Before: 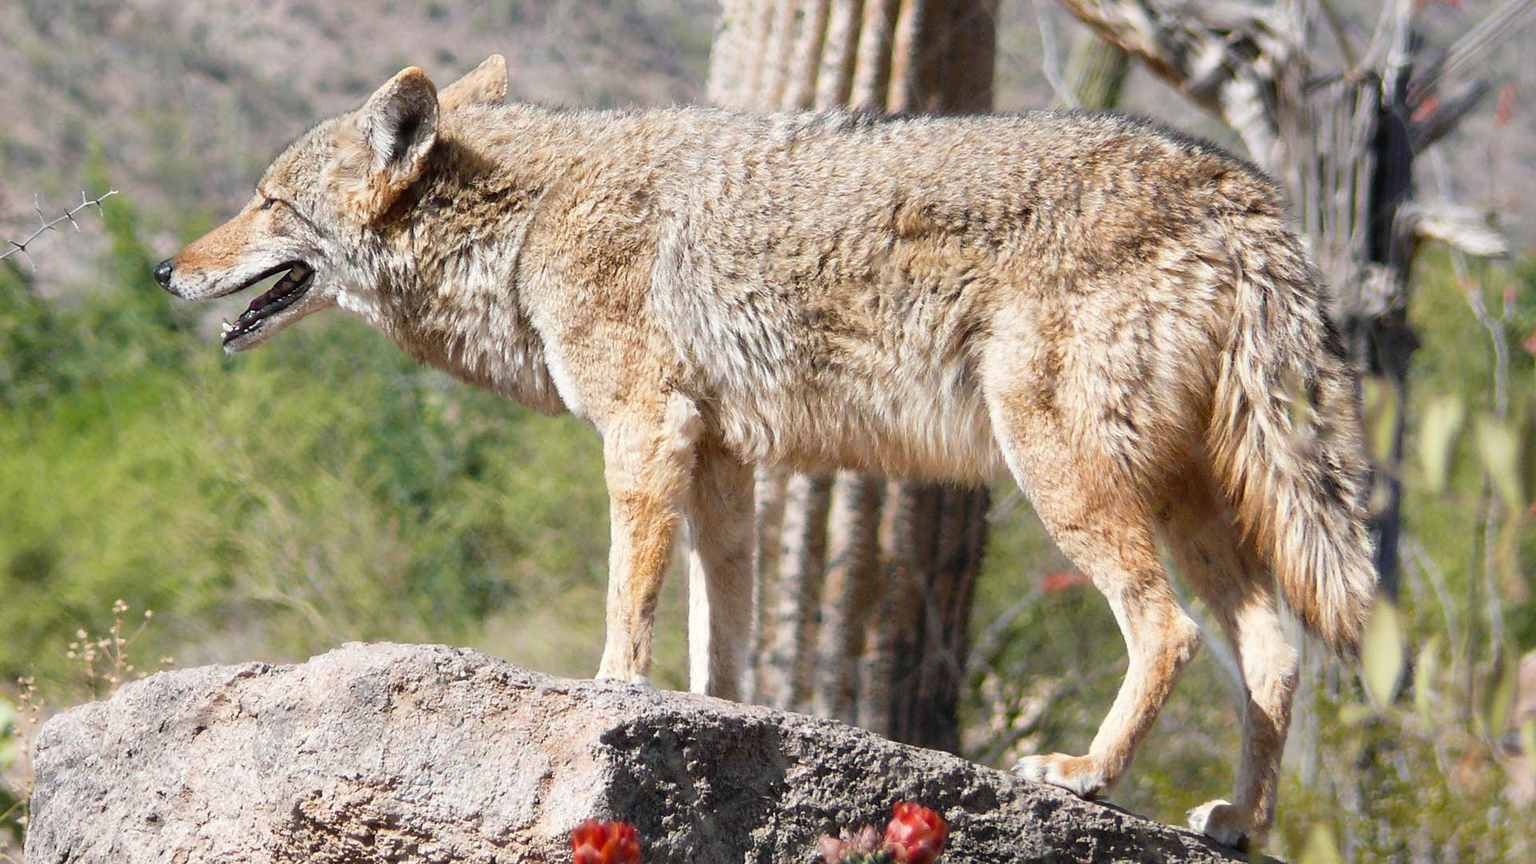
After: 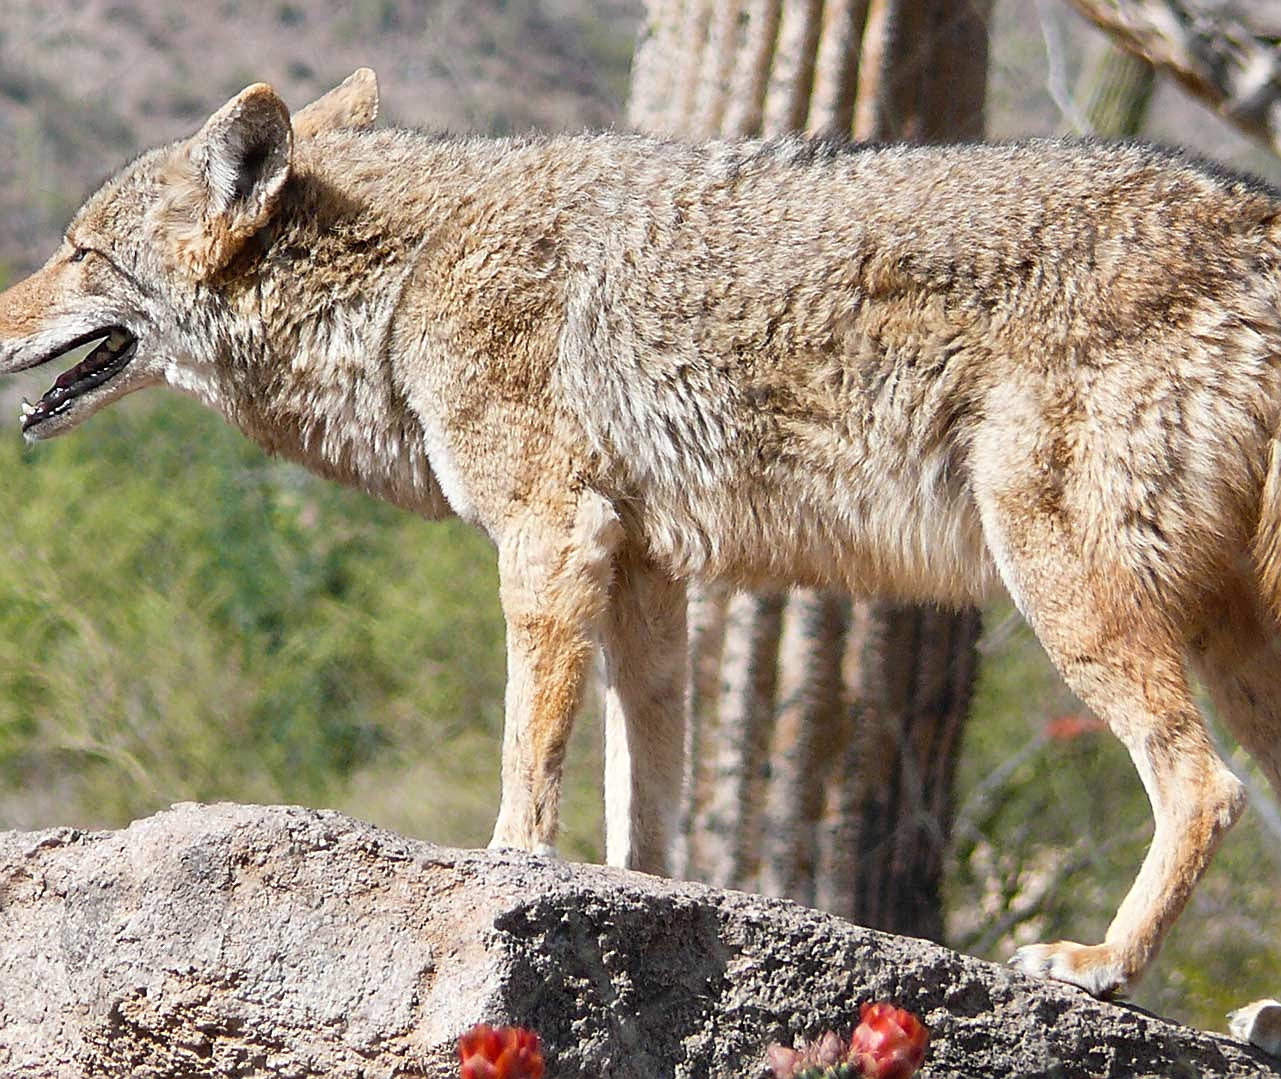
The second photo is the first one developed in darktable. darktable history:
crop and rotate: left 13.376%, right 19.871%
sharpen: on, module defaults
shadows and highlights: soften with gaussian
